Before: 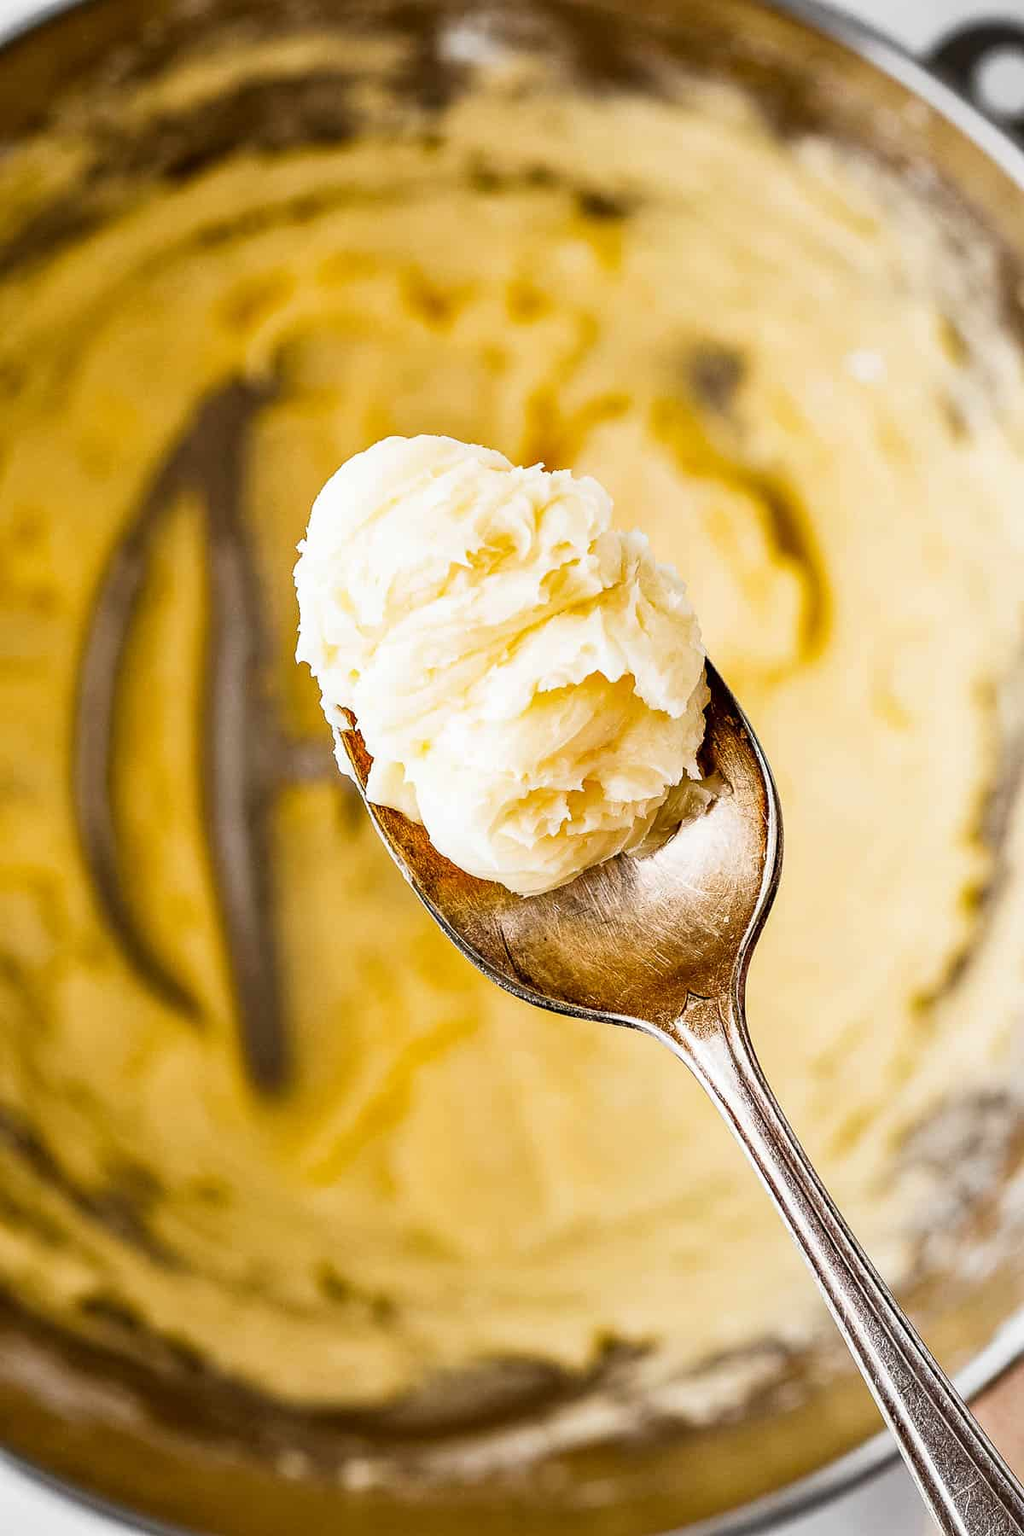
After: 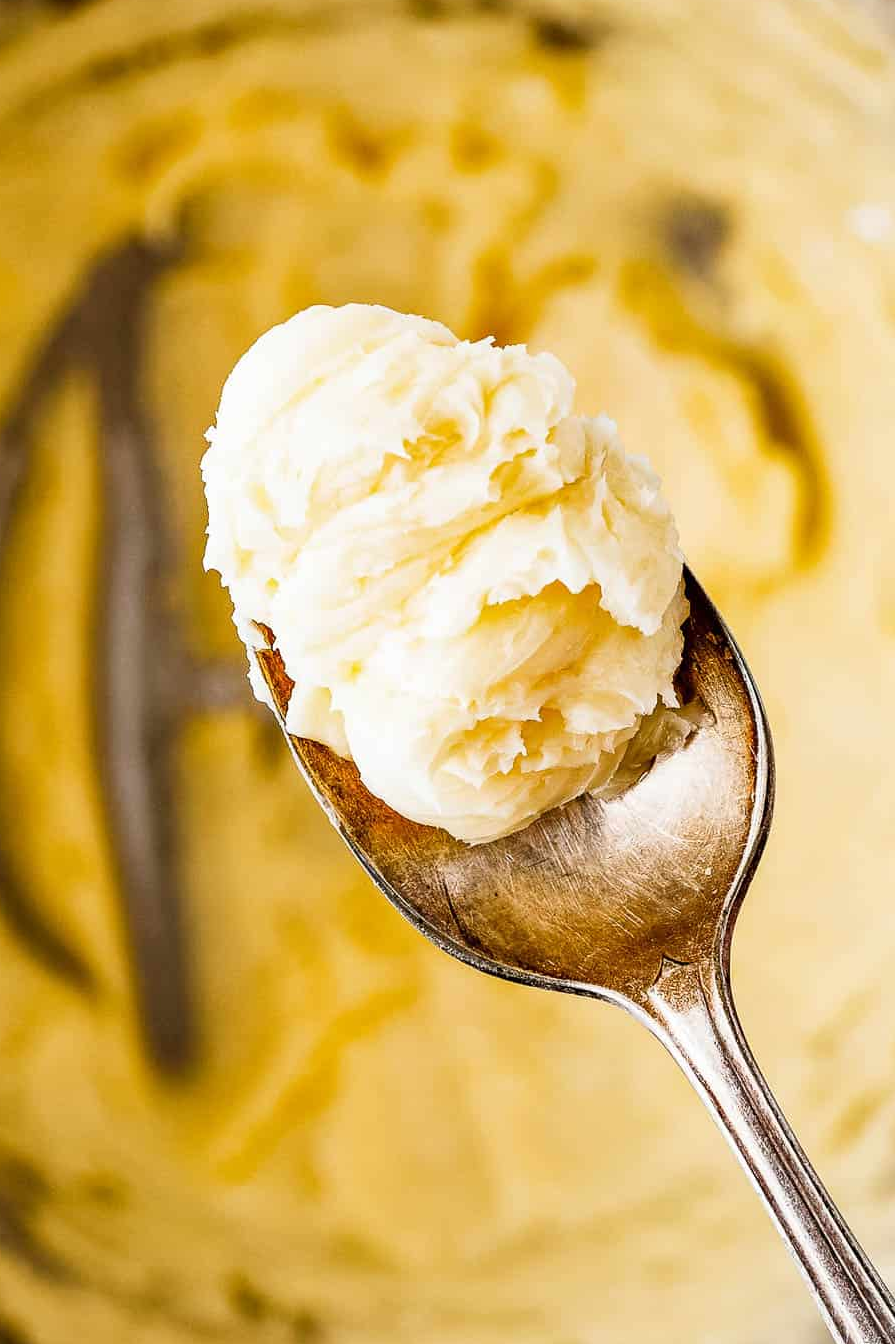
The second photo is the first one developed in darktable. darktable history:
crop and rotate: left 11.999%, top 11.461%, right 13.336%, bottom 13.819%
